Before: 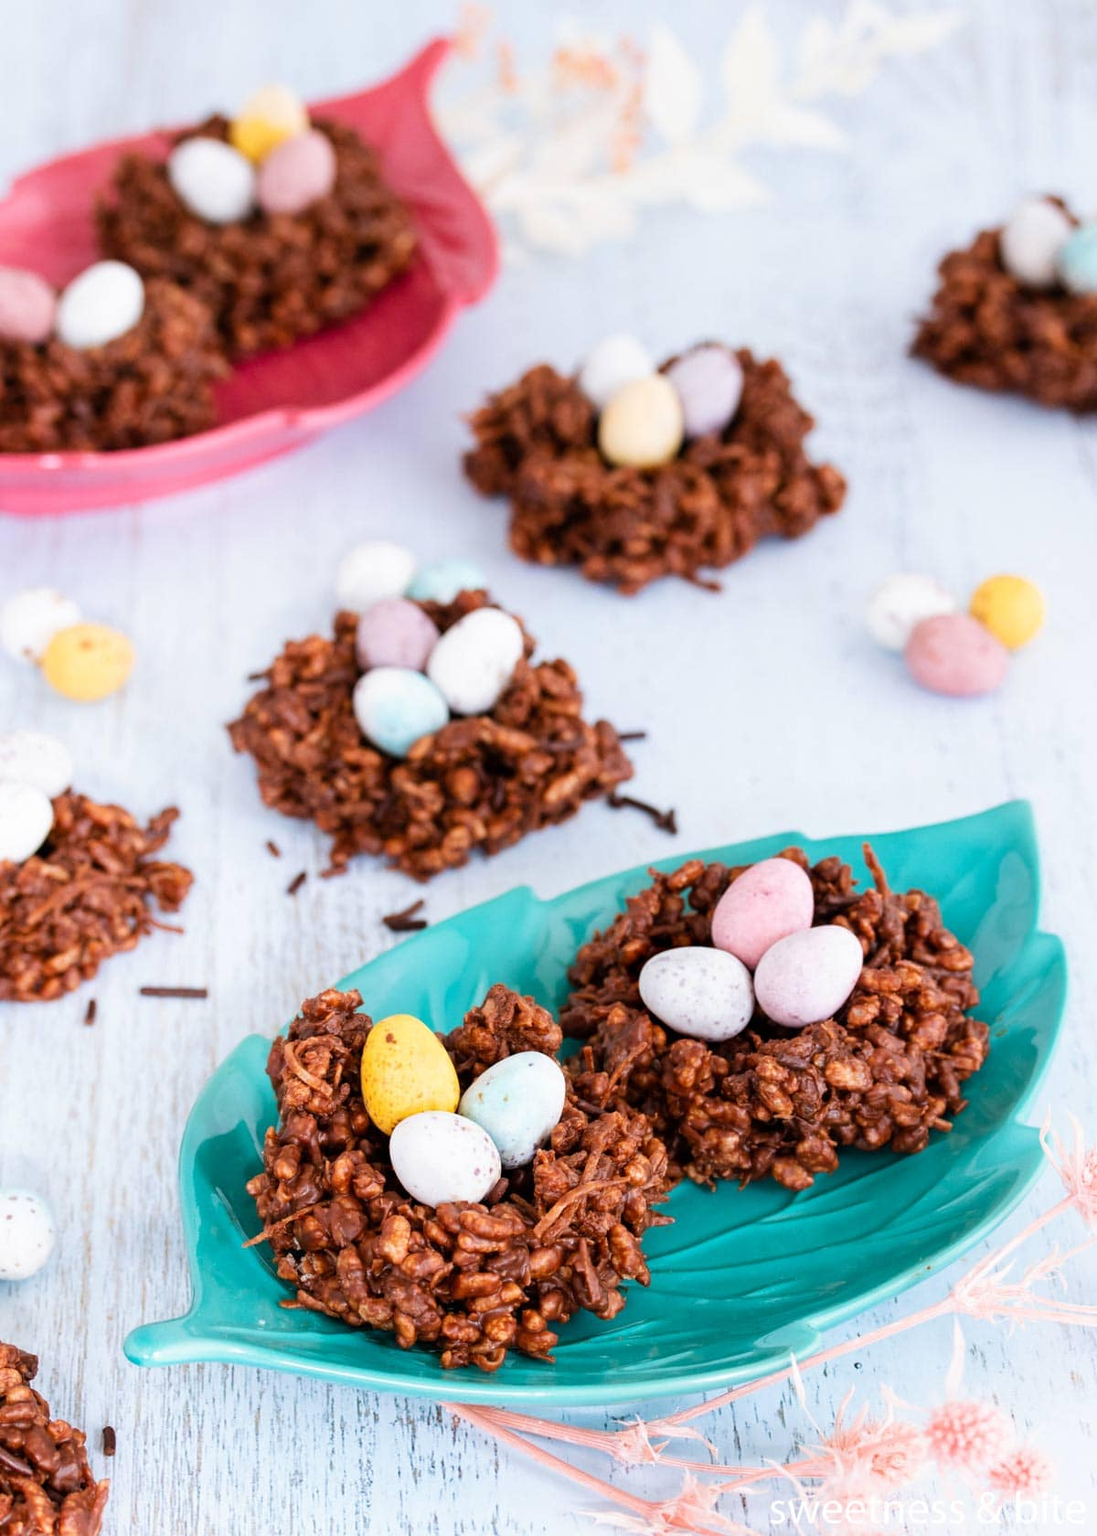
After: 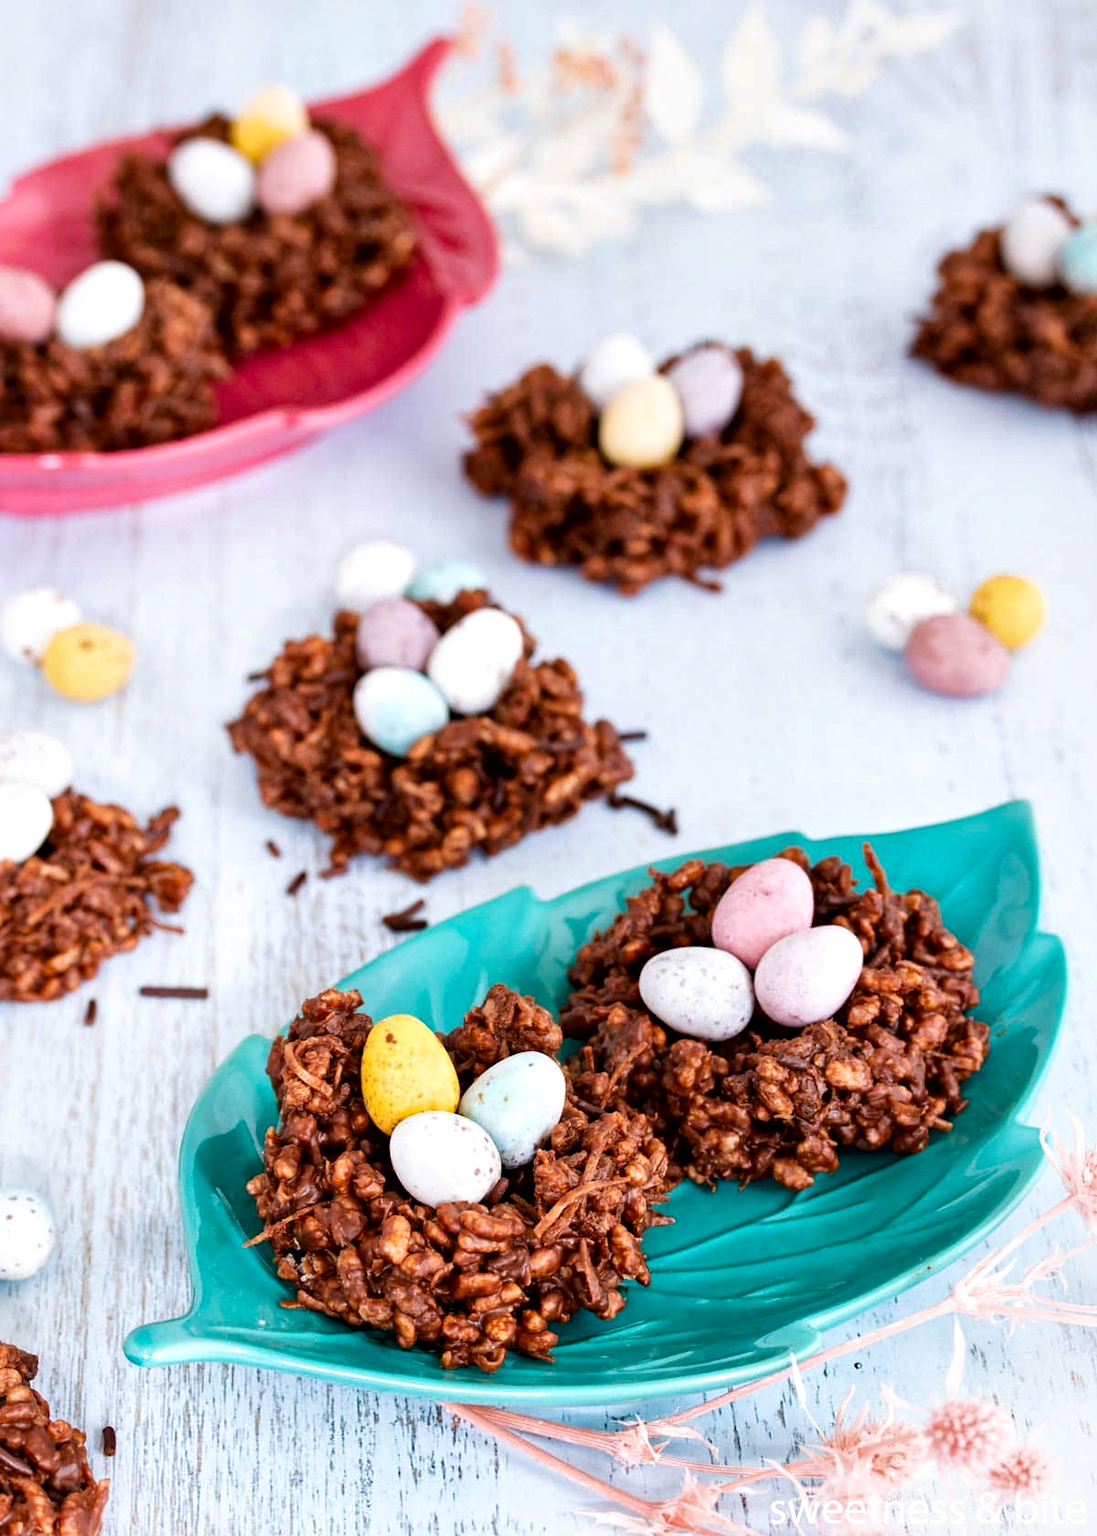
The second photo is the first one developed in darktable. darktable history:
haze removal: compatibility mode true, adaptive false
local contrast: mode bilateral grid, contrast 25, coarseness 60, detail 151%, midtone range 0.2
